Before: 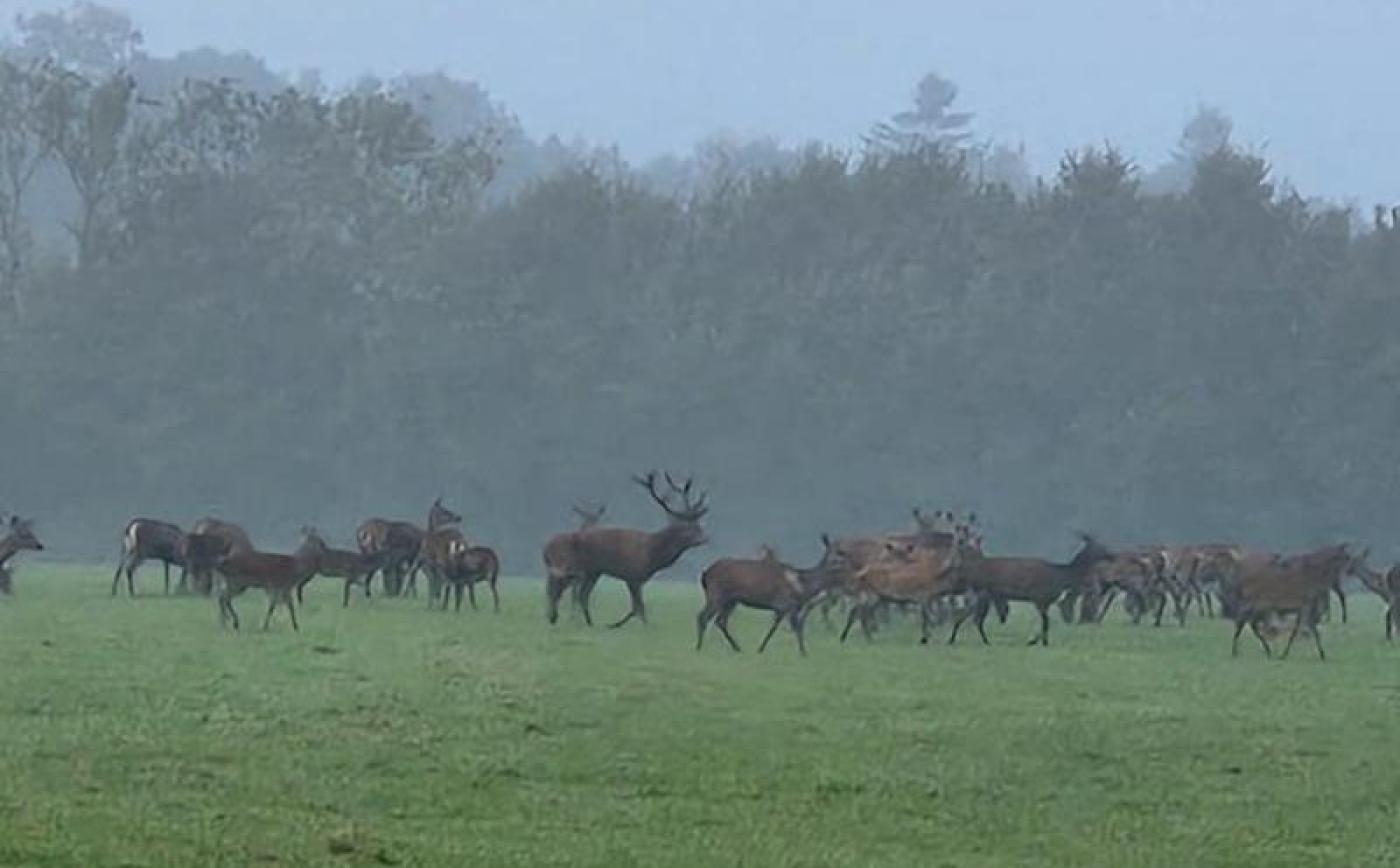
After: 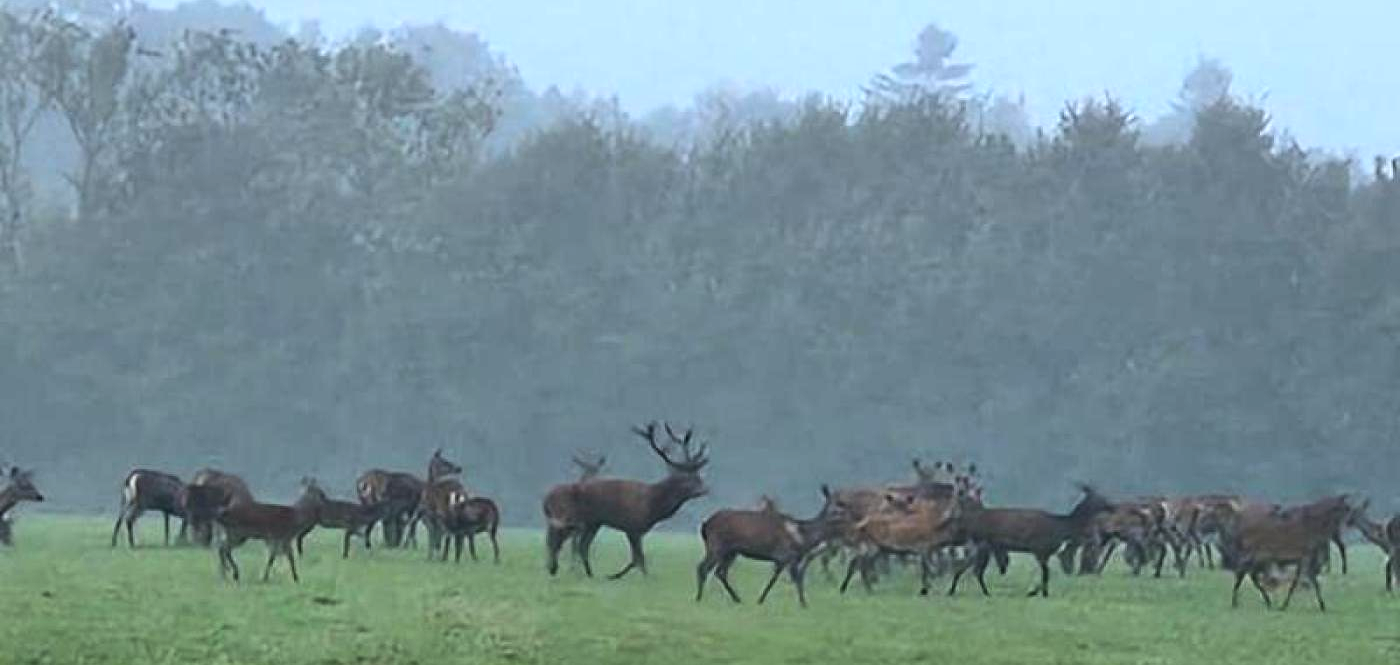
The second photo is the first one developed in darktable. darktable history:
crop: top 5.667%, bottom 17.637%
color balance rgb: perceptual saturation grading › global saturation 20%, global vibrance 10%
tone equalizer: -8 EV -0.75 EV, -7 EV -0.7 EV, -6 EV -0.6 EV, -5 EV -0.4 EV, -3 EV 0.4 EV, -2 EV 0.6 EV, -1 EV 0.7 EV, +0 EV 0.75 EV, edges refinement/feathering 500, mask exposure compensation -1.57 EV, preserve details no
